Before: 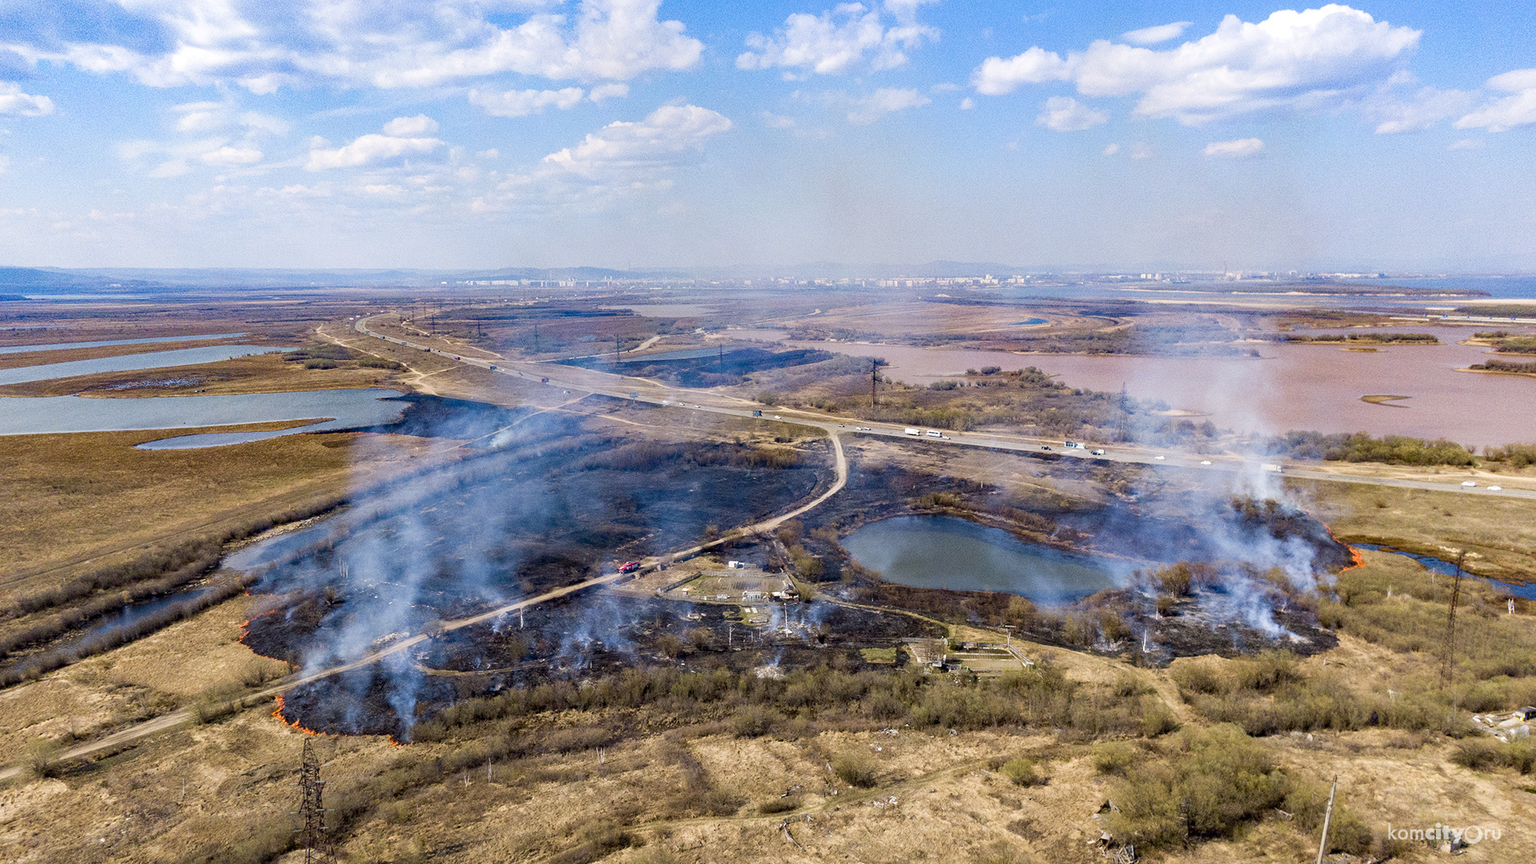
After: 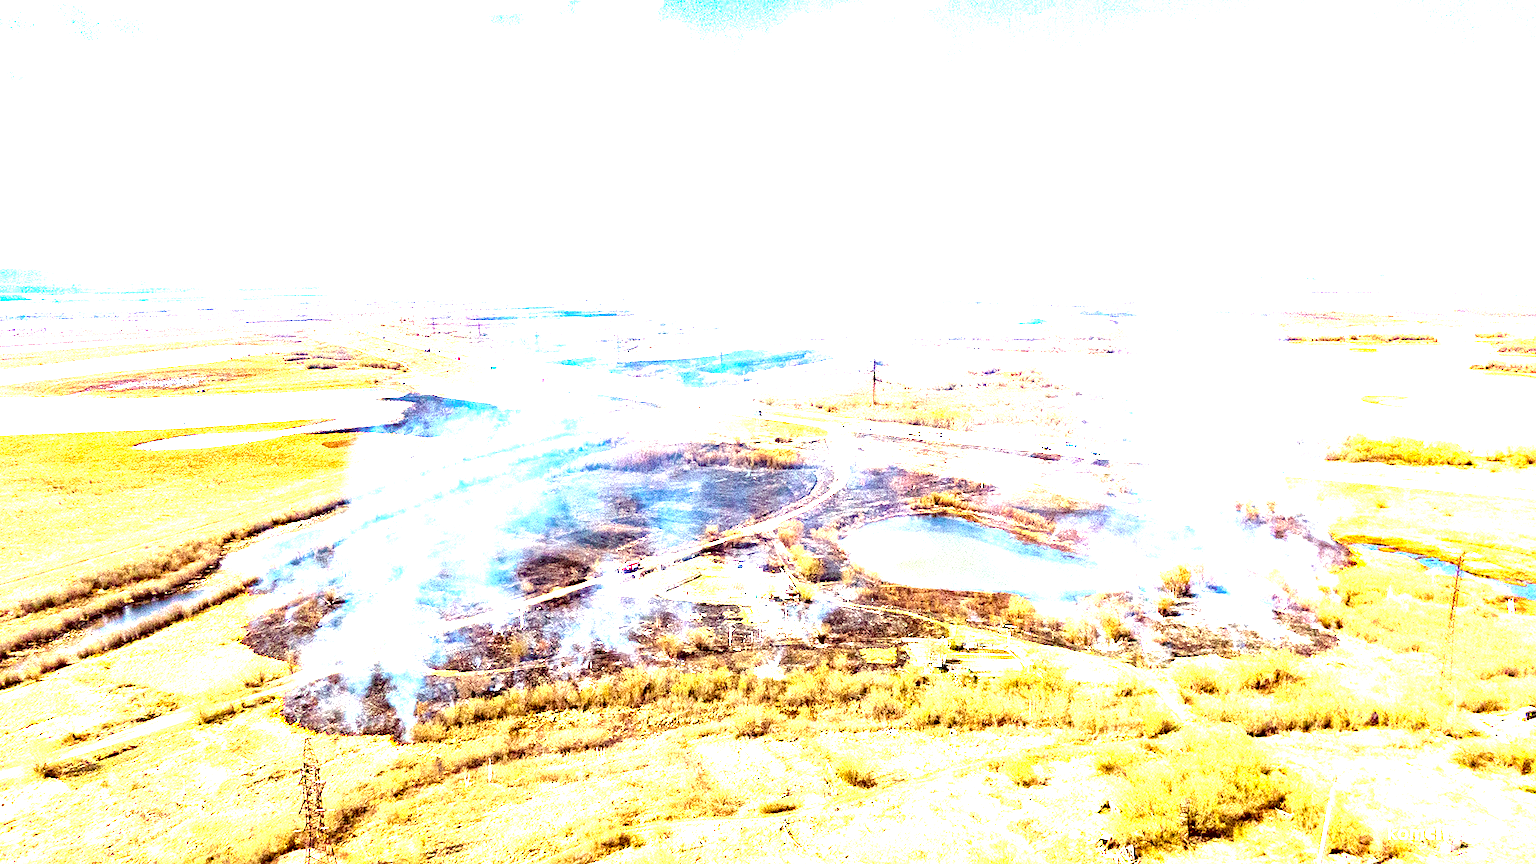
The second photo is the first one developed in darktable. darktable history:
tone equalizer: -8 EV -0.448 EV, -7 EV -0.414 EV, -6 EV -0.334 EV, -5 EV -0.251 EV, -3 EV 0.208 EV, -2 EV 0.314 EV, -1 EV 0.395 EV, +0 EV 0.396 EV, edges refinement/feathering 500, mask exposure compensation -1.57 EV, preserve details no
color correction: highlights a* 0.991, highlights b* 24.65, shadows a* 16.02, shadows b* 24.57
exposure: exposure 1.989 EV, compensate exposure bias true, compensate highlight preservation false
